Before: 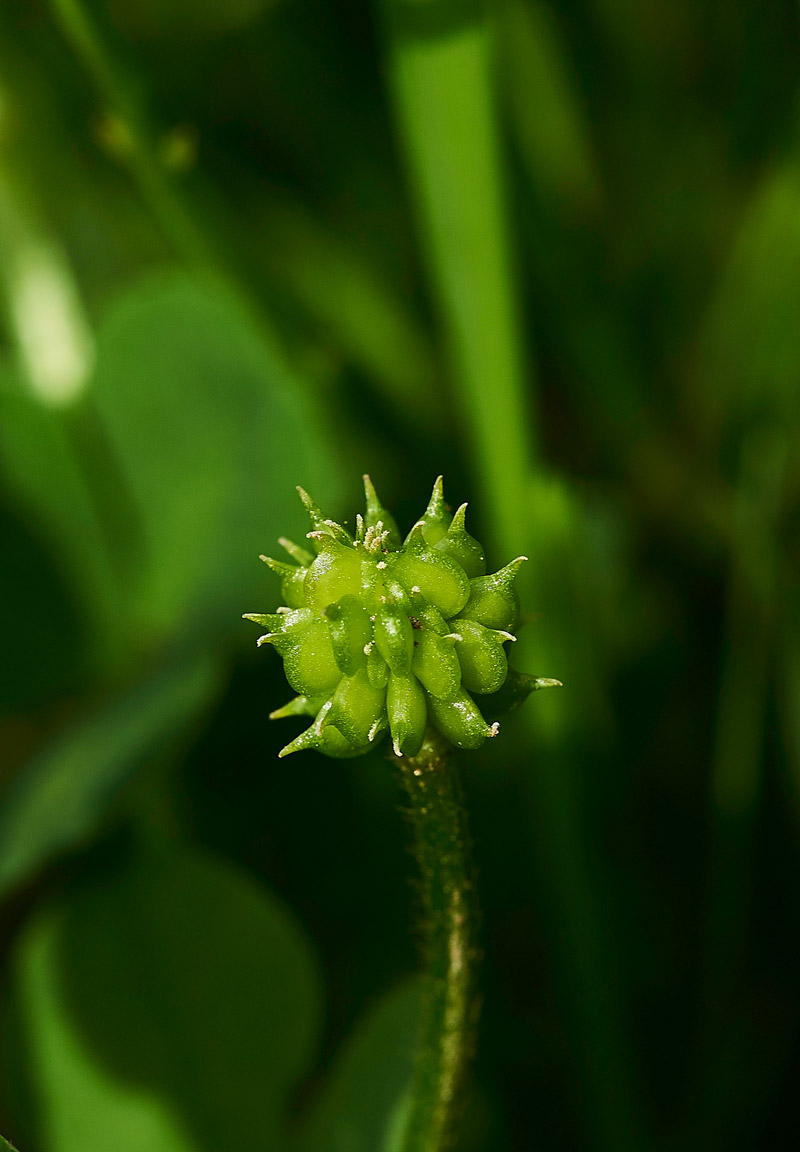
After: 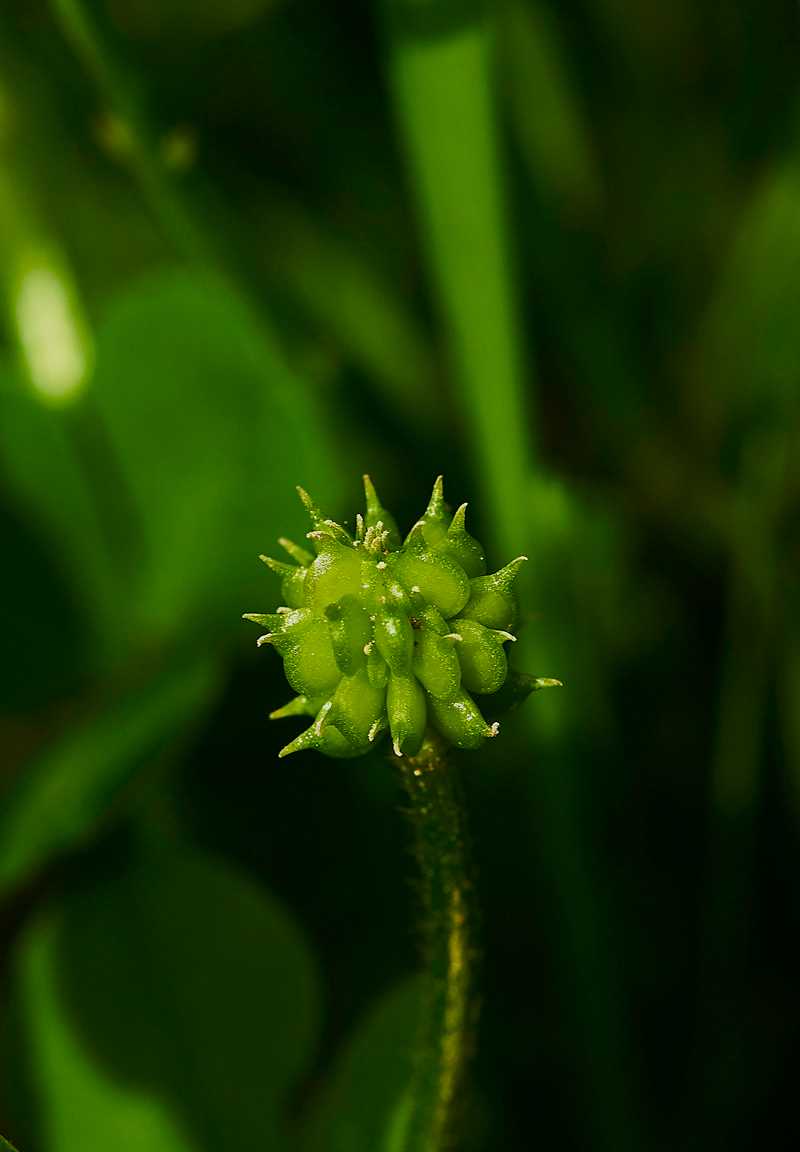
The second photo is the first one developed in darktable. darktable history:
color balance rgb: linear chroma grading › shadows 16%, perceptual saturation grading › global saturation 8%, perceptual saturation grading › shadows 4%, perceptual brilliance grading › global brilliance 2%, perceptual brilliance grading › highlights 8%, perceptual brilliance grading › shadows -4%, global vibrance 16%, saturation formula JzAzBz (2021)
velvia: on, module defaults
base curve: curves: ch0 [(0, 0) (0.088, 0.125) (0.176, 0.251) (0.354, 0.501) (0.613, 0.749) (1, 0.877)], preserve colors none
exposure: black level correction 0, exposure -0.766 EV, compensate highlight preservation false
